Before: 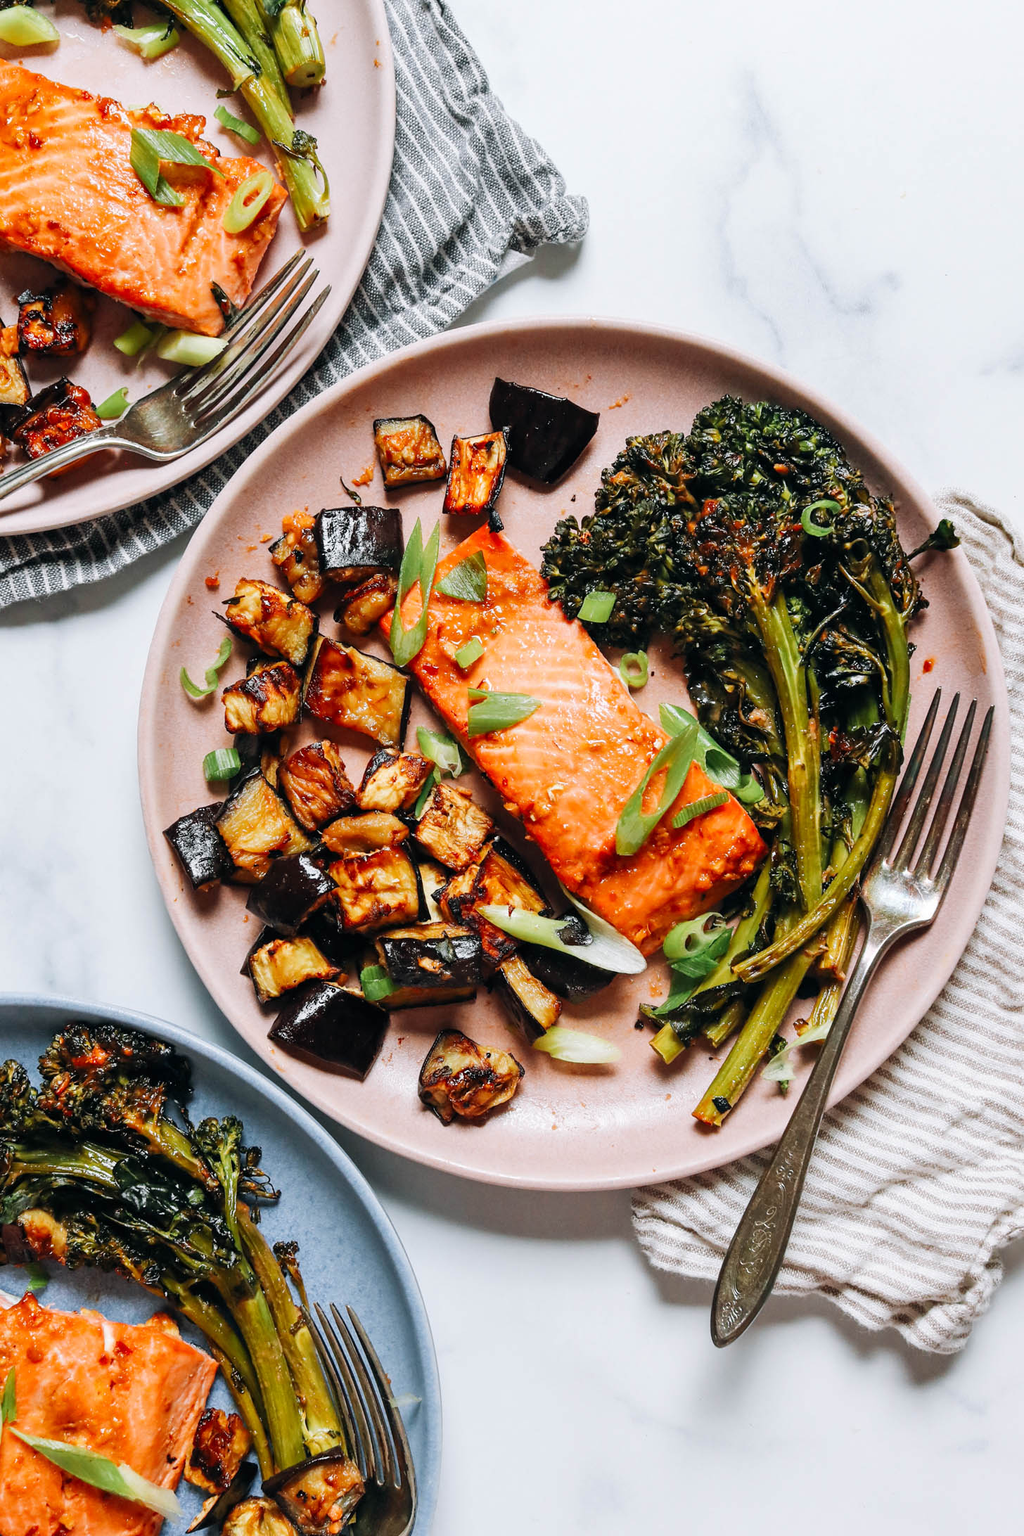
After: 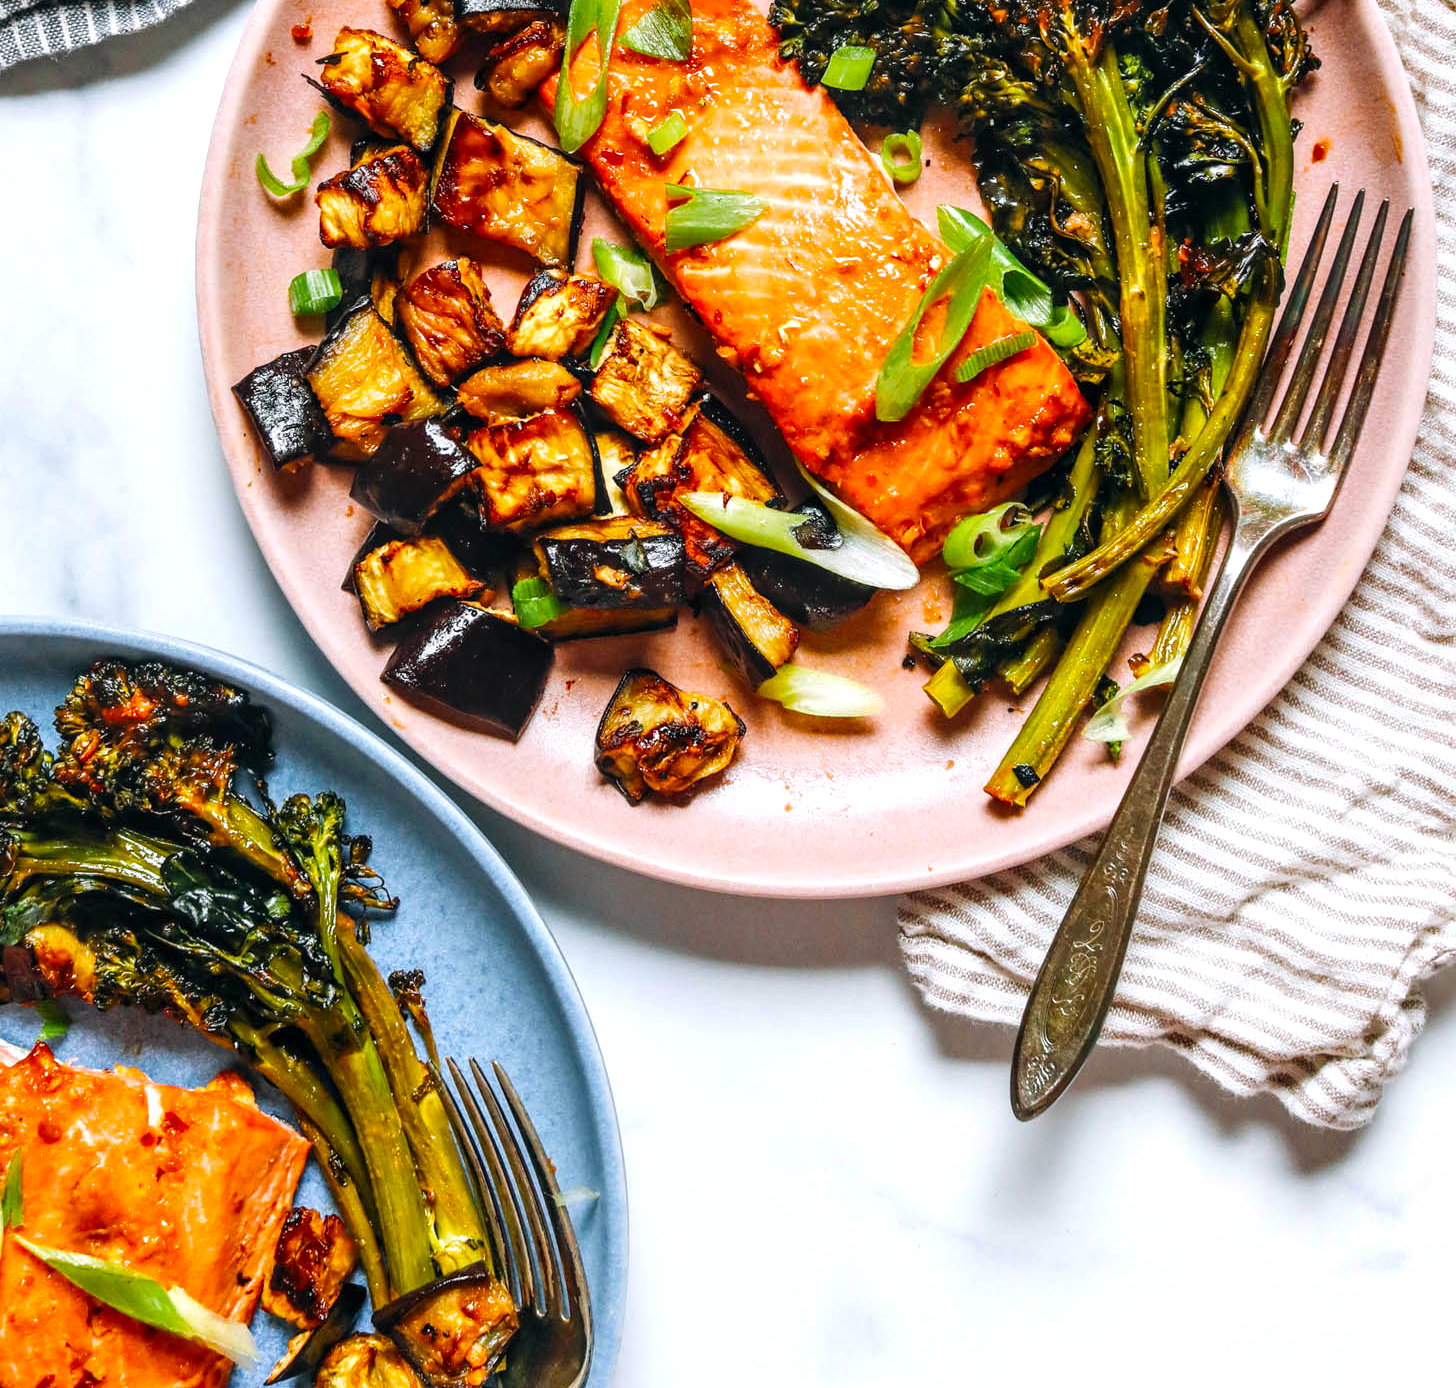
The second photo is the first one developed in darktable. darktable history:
local contrast: on, module defaults
color balance rgb: perceptual saturation grading › global saturation 36%, perceptual brilliance grading › global brilliance 10%, global vibrance 20%
crop and rotate: top 36.435%
